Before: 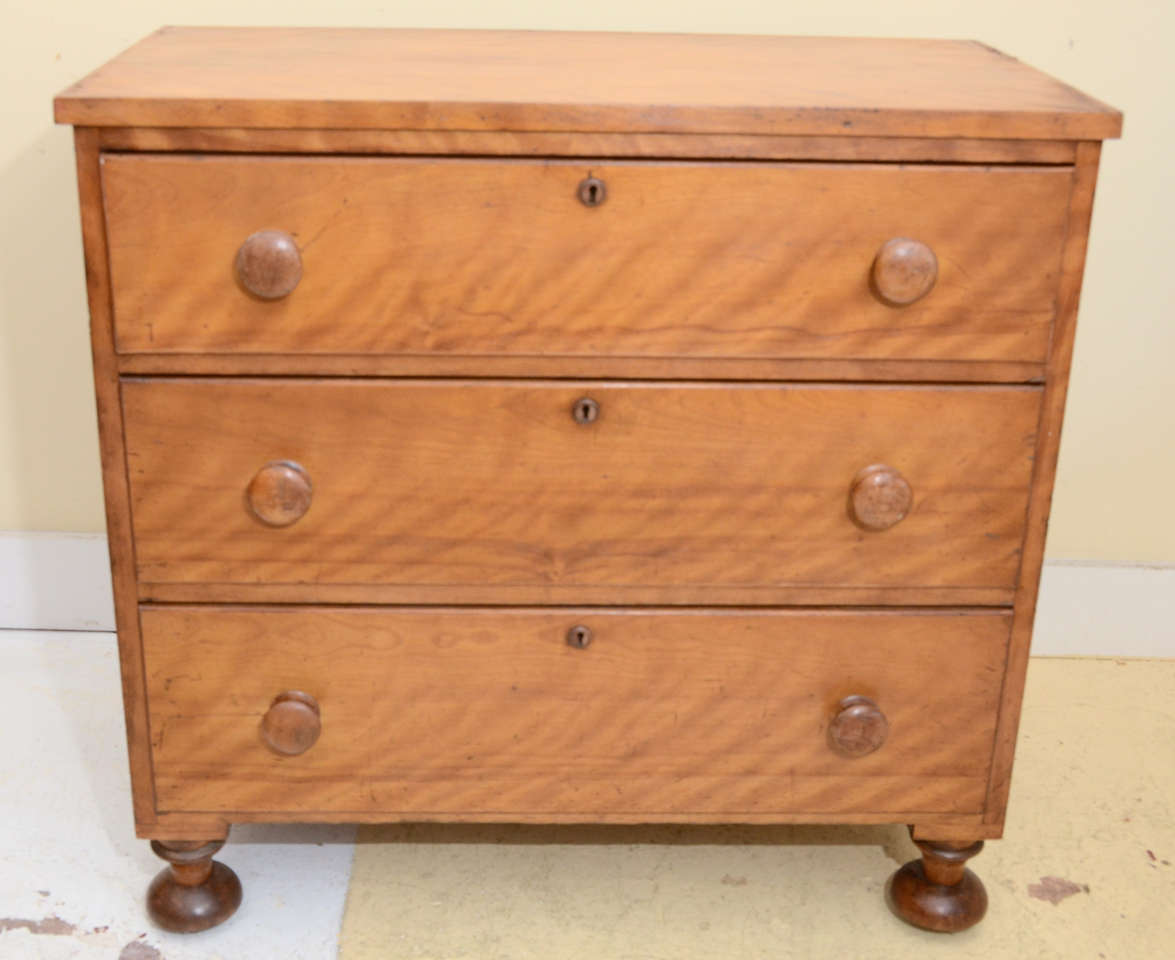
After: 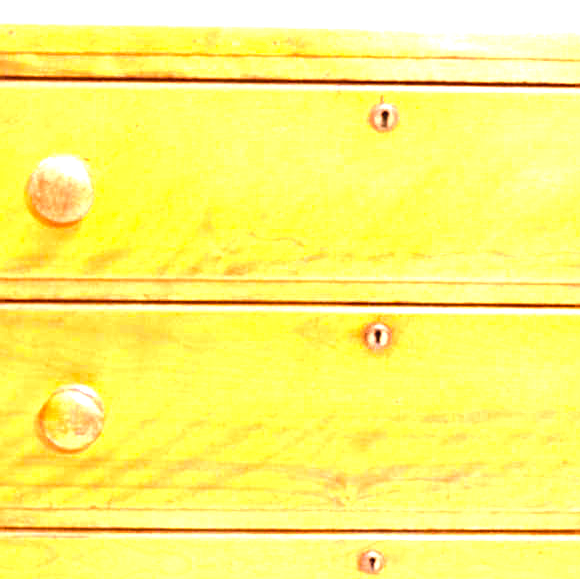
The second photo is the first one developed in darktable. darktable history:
color balance rgb: global offset › chroma 0.125%, global offset › hue 253.72°, perceptual saturation grading › global saturation 15.114%, global vibrance 30.118%, contrast 9.519%
sharpen: on, module defaults
exposure: exposure 2.231 EV, compensate exposure bias true, compensate highlight preservation false
crop: left 17.753%, top 7.868%, right 32.822%, bottom 31.802%
